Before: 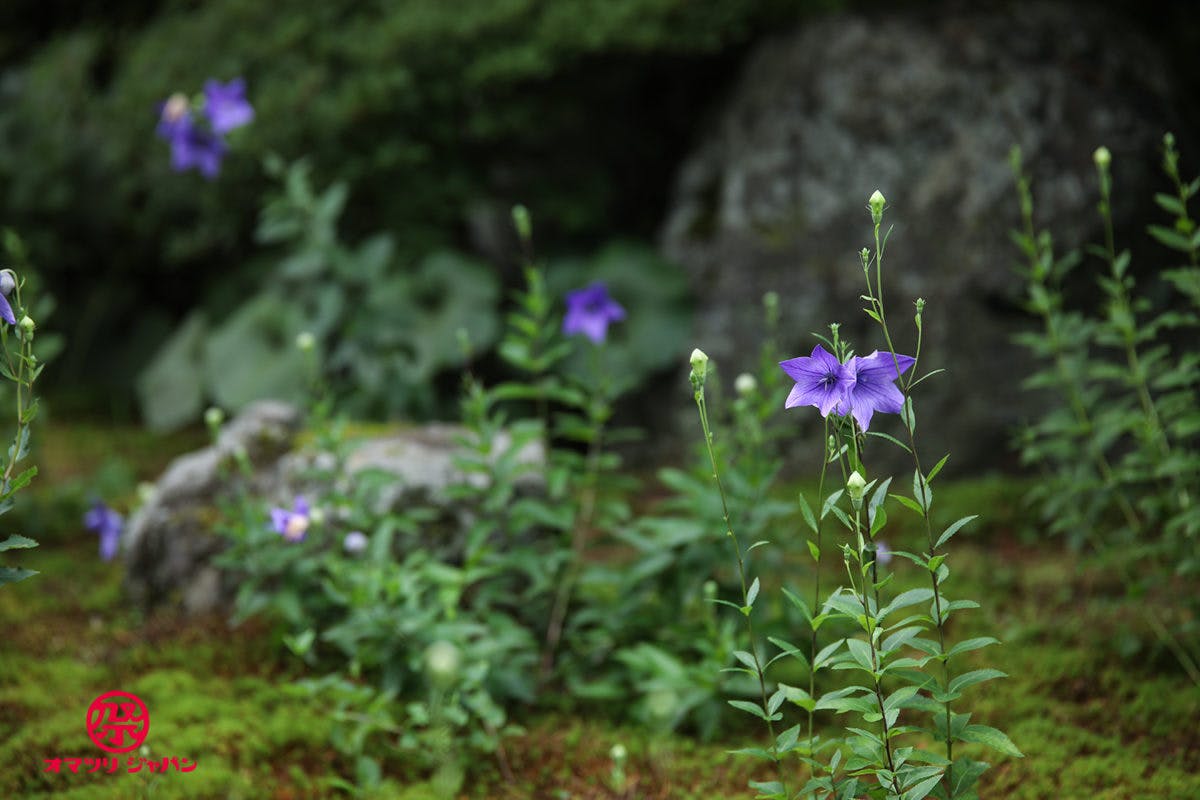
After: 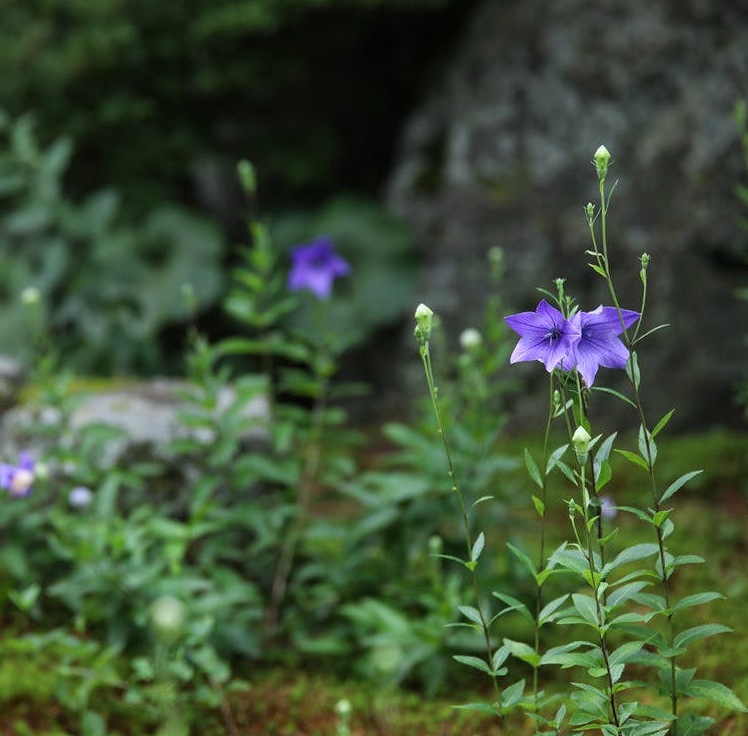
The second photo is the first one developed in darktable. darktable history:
white balance: red 0.98, blue 1.034
crop and rotate: left 22.918%, top 5.629%, right 14.711%, bottom 2.247%
